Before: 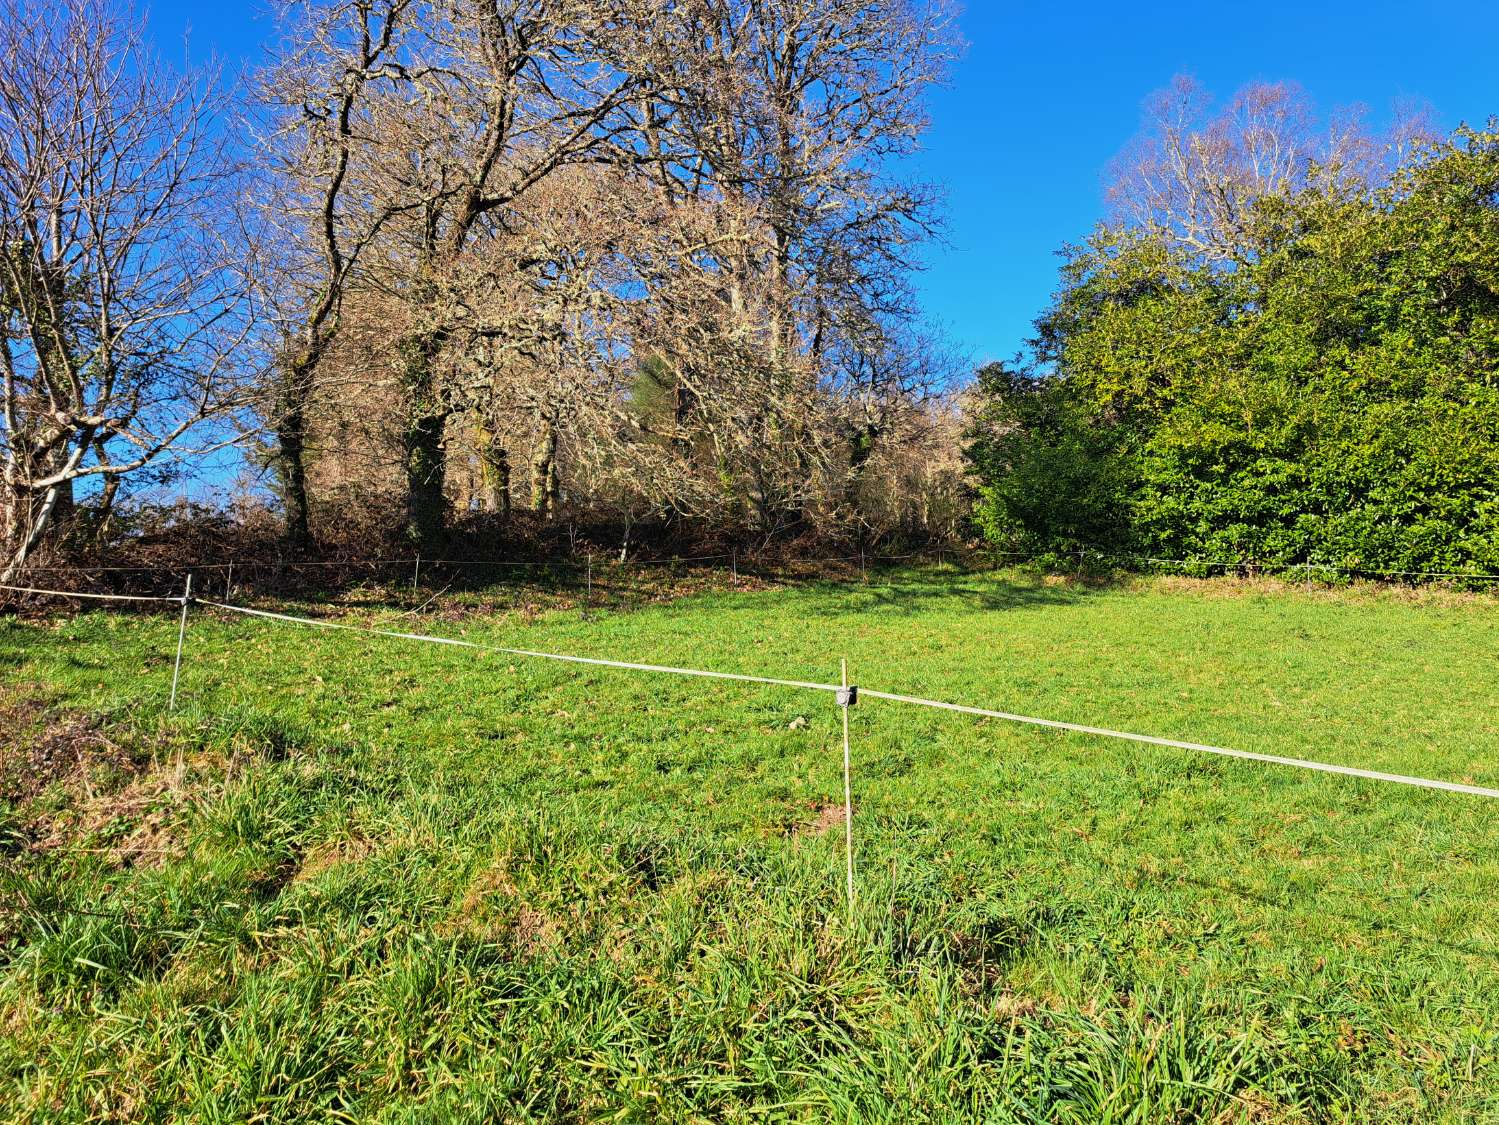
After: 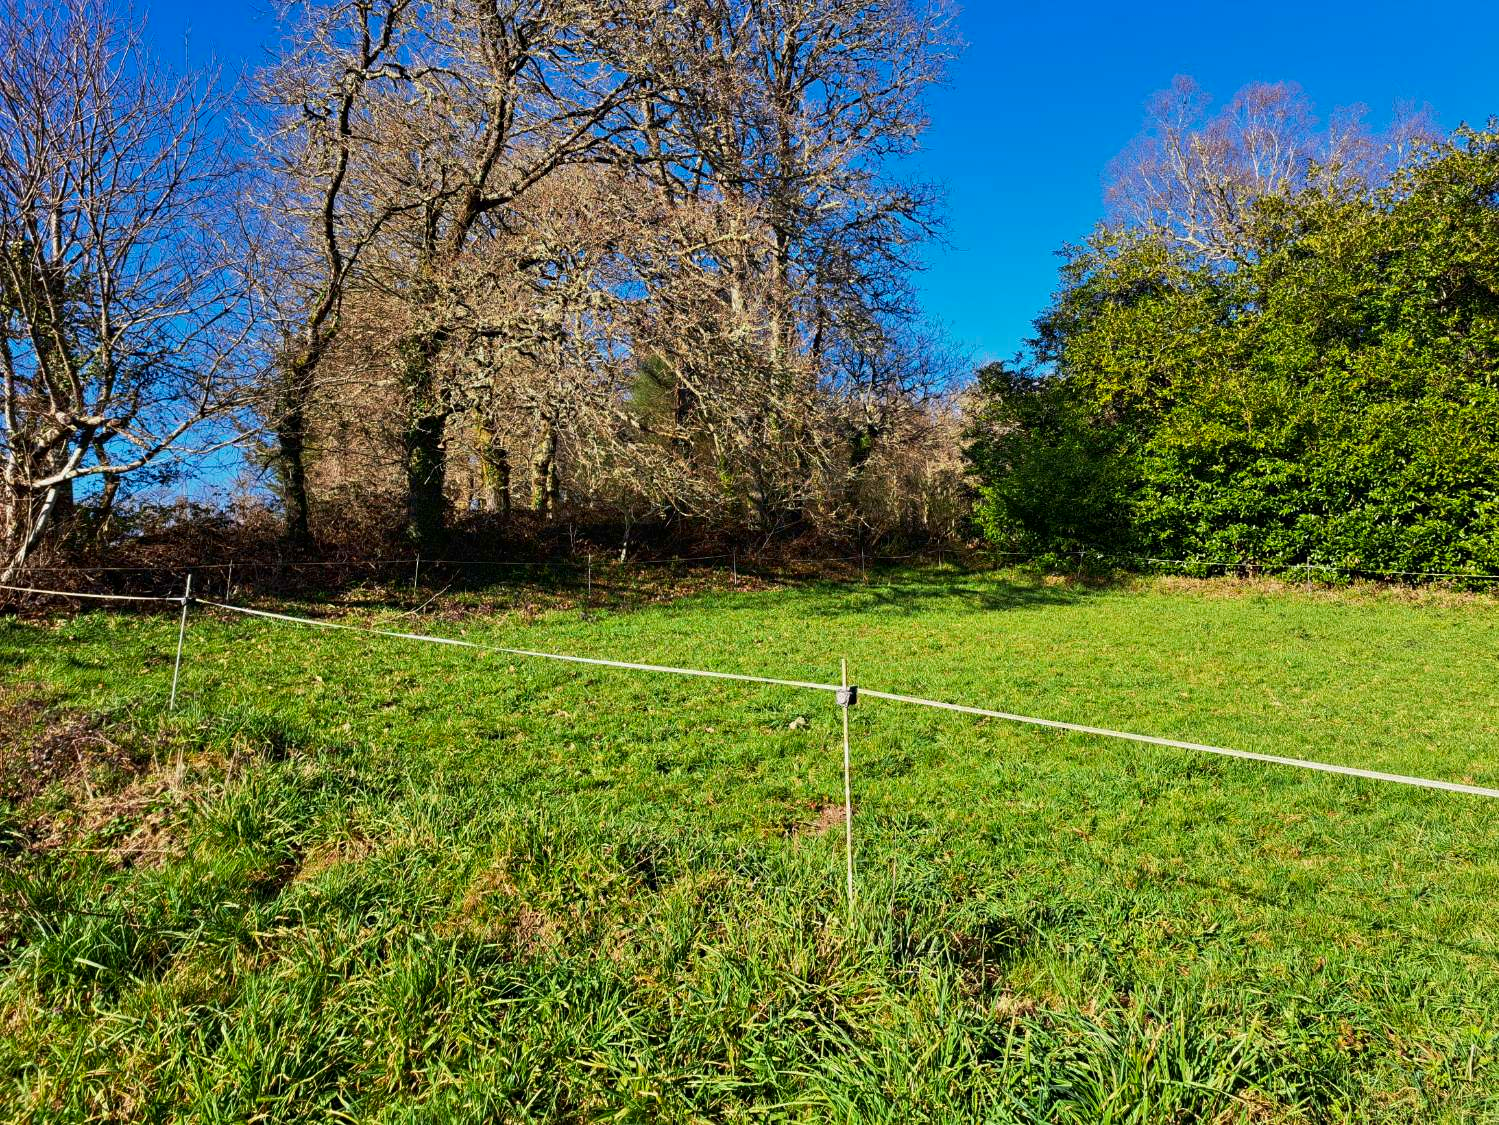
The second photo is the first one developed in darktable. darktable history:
contrast brightness saturation: contrast 0.069, brightness -0.134, saturation 0.049
